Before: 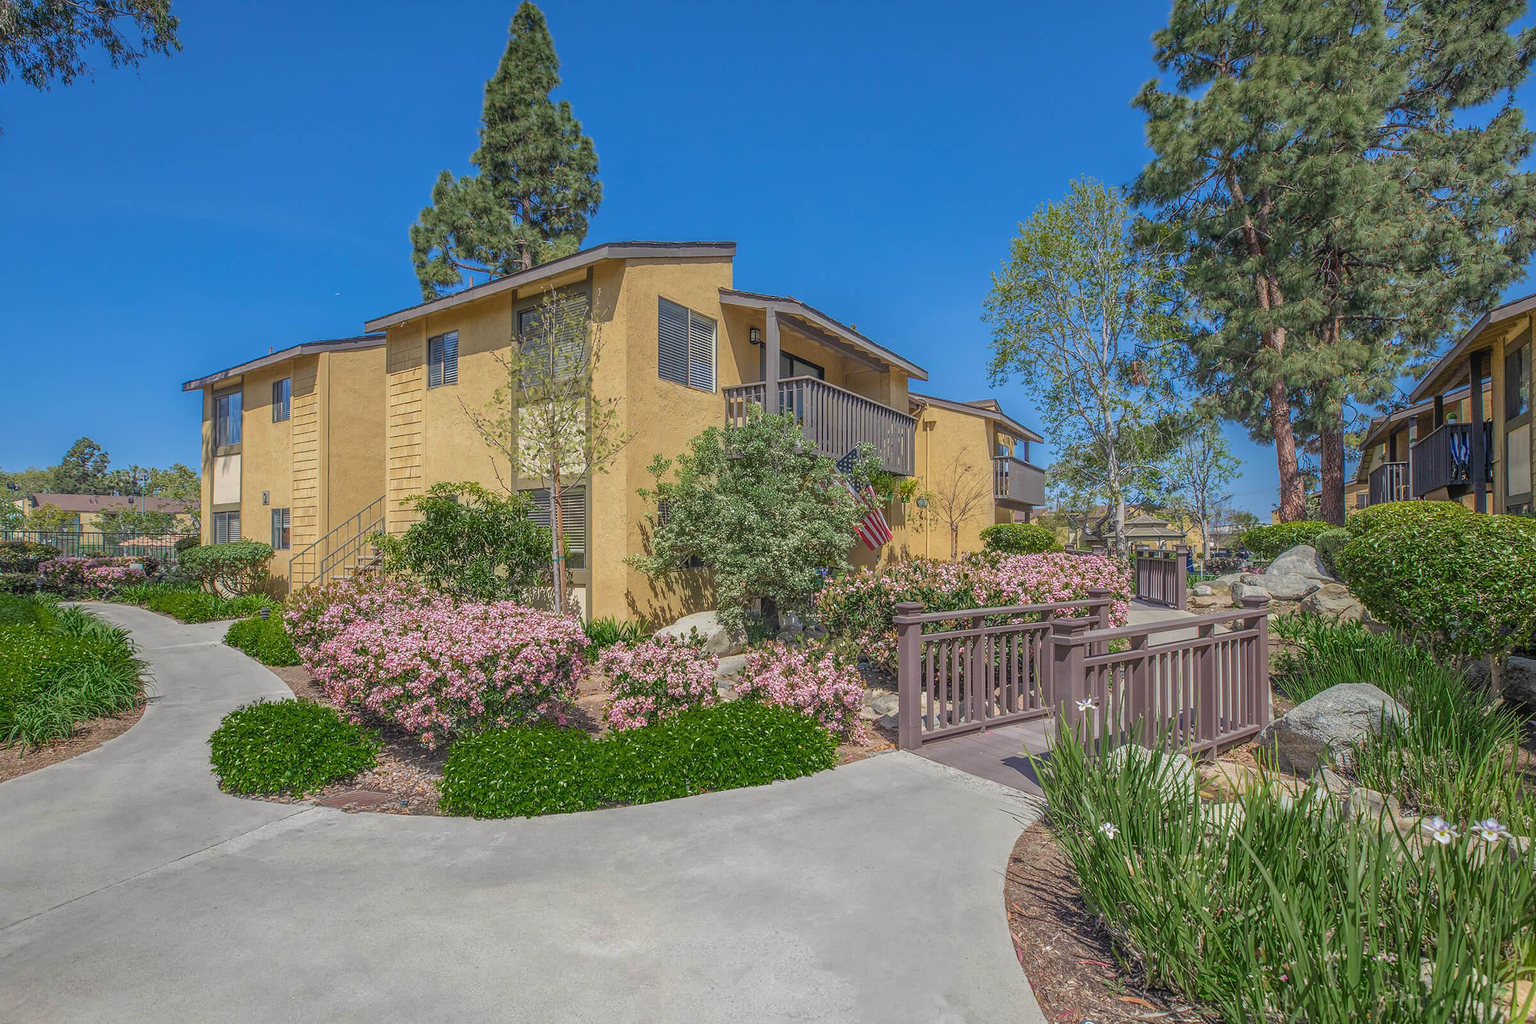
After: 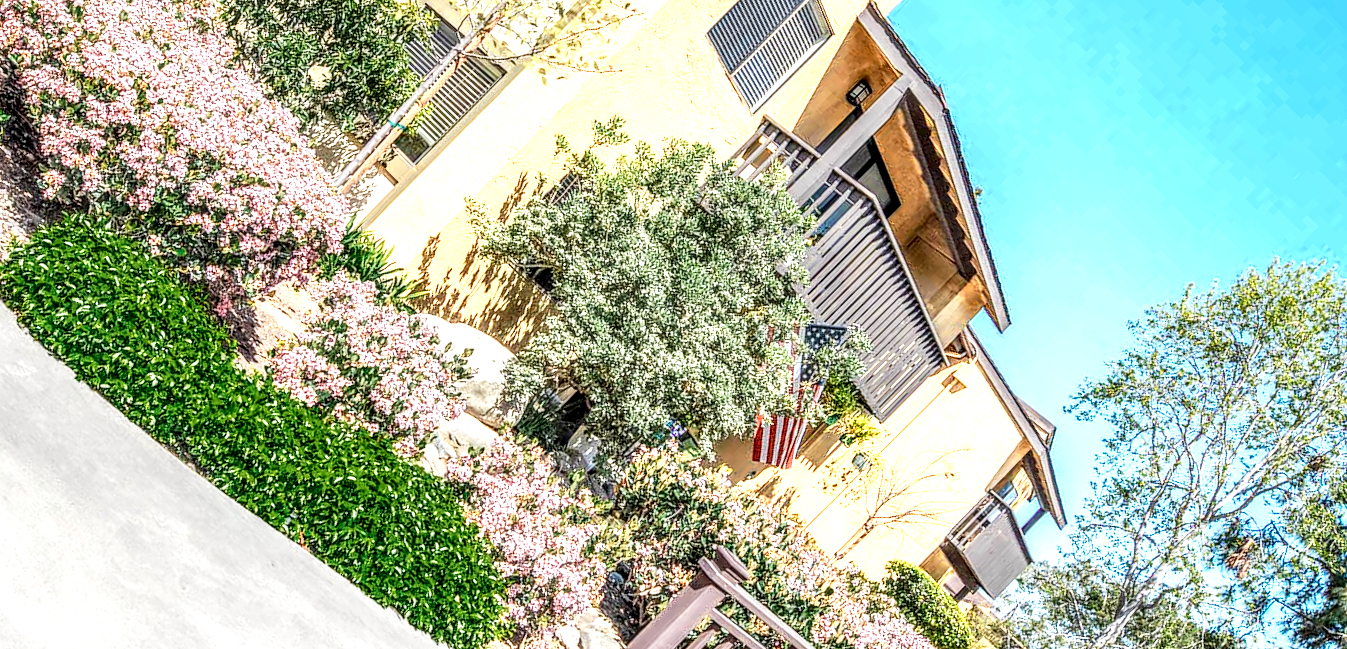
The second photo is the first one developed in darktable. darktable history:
crop and rotate: angle -44.73°, top 16.631%, right 0.87%, bottom 11.655%
base curve: curves: ch0 [(0, 0) (0.007, 0.004) (0.027, 0.03) (0.046, 0.07) (0.207, 0.54) (0.442, 0.872) (0.673, 0.972) (1, 1)], preserve colors none
haze removal: strength -0.051, compatibility mode true, adaptive false
color zones: curves: ch0 [(0.018, 0.548) (0.197, 0.654) (0.425, 0.447) (0.605, 0.658) (0.732, 0.579)]; ch1 [(0.105, 0.531) (0.224, 0.531) (0.386, 0.39) (0.618, 0.456) (0.732, 0.456) (0.956, 0.421)]; ch2 [(0.039, 0.583) (0.215, 0.465) (0.399, 0.544) (0.465, 0.548) (0.614, 0.447) (0.724, 0.43) (0.882, 0.623) (0.956, 0.632)]
local contrast: highlights 20%, detail 195%
